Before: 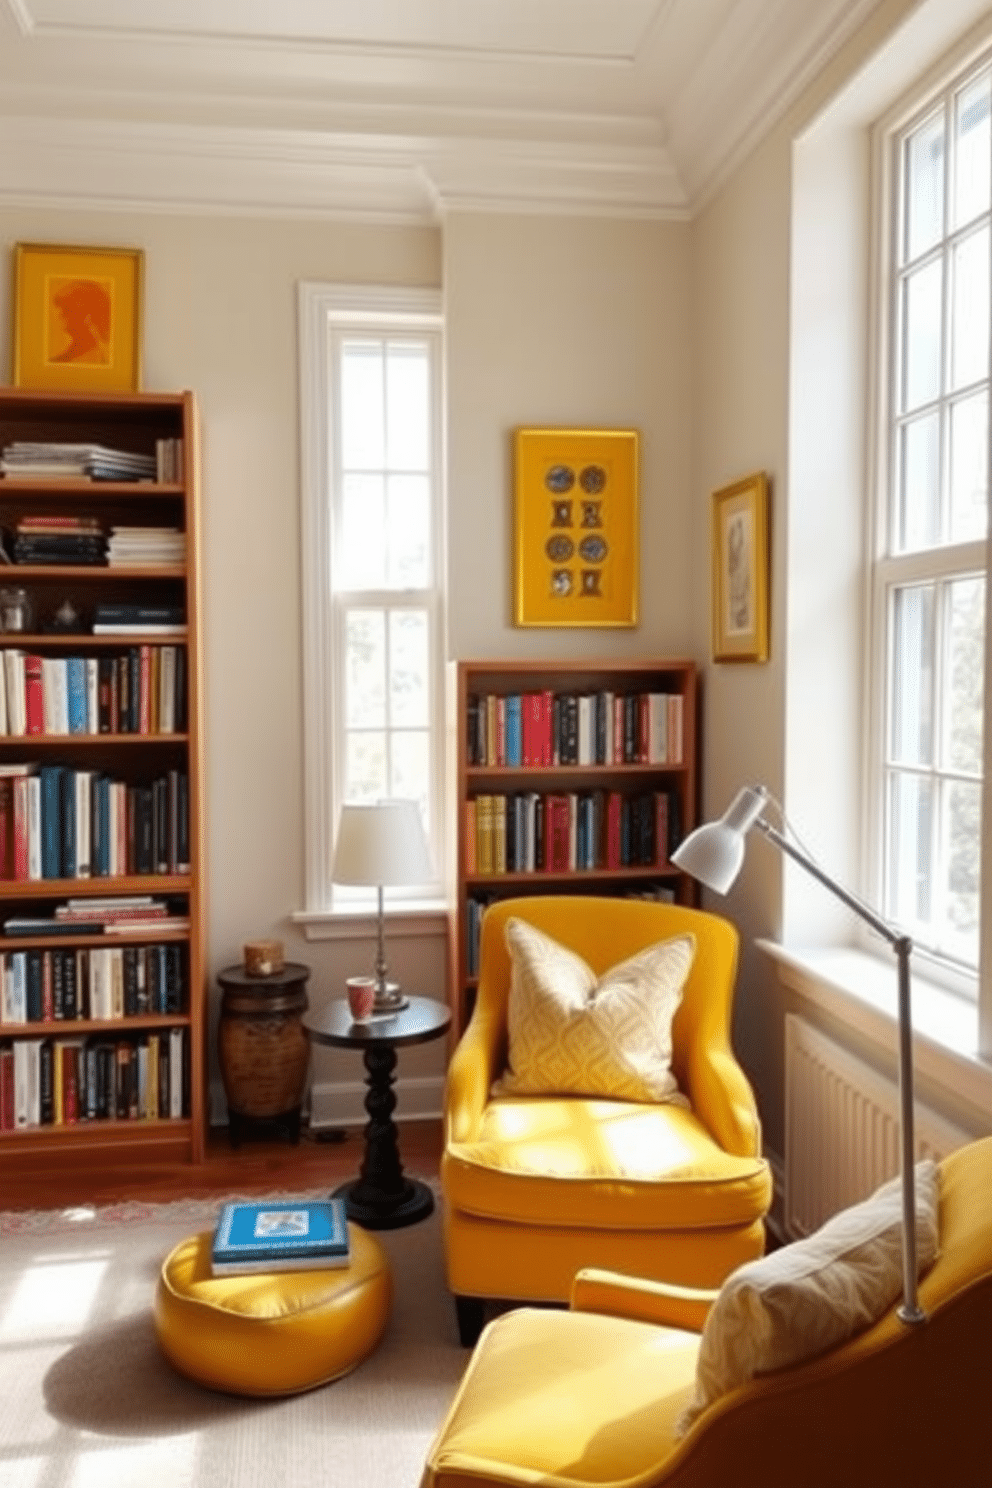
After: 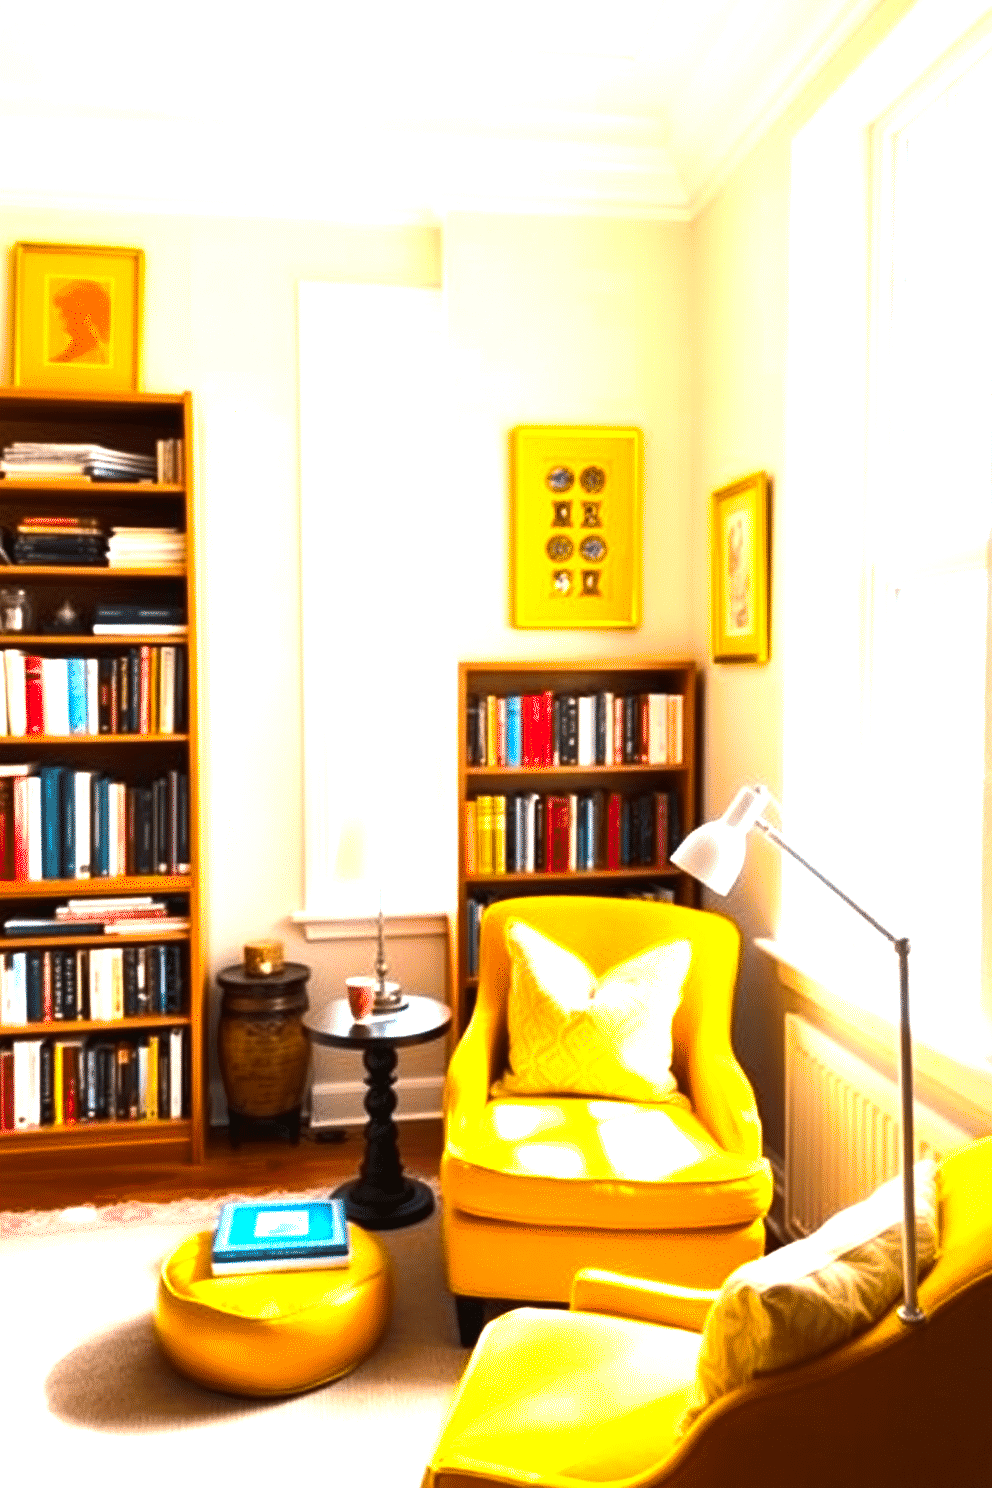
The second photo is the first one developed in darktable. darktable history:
exposure: black level correction 0, exposure 1.743 EV, compensate highlight preservation false
contrast brightness saturation: saturation -0.086
color balance rgb: linear chroma grading › shadows 10.089%, linear chroma grading › highlights 9.932%, linear chroma grading › global chroma 15.626%, linear chroma grading › mid-tones 14.805%, perceptual saturation grading › global saturation 30.801%, perceptual brilliance grading › highlights 4.218%, perceptual brilliance grading › mid-tones -19.187%, perceptual brilliance grading › shadows -41.898%
